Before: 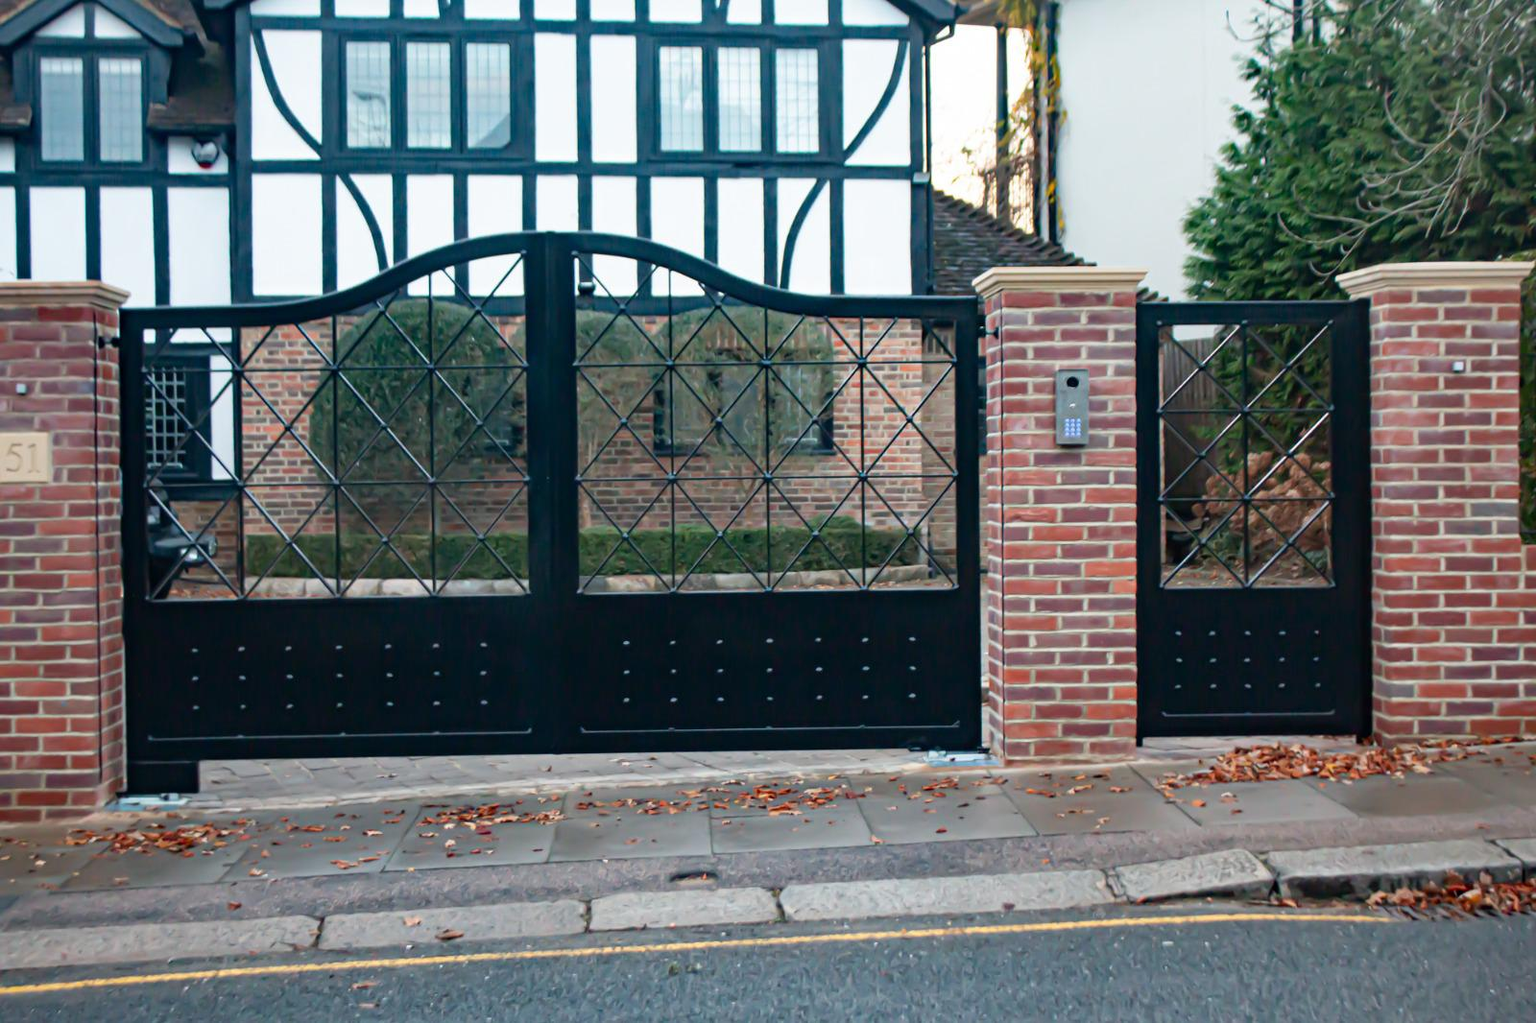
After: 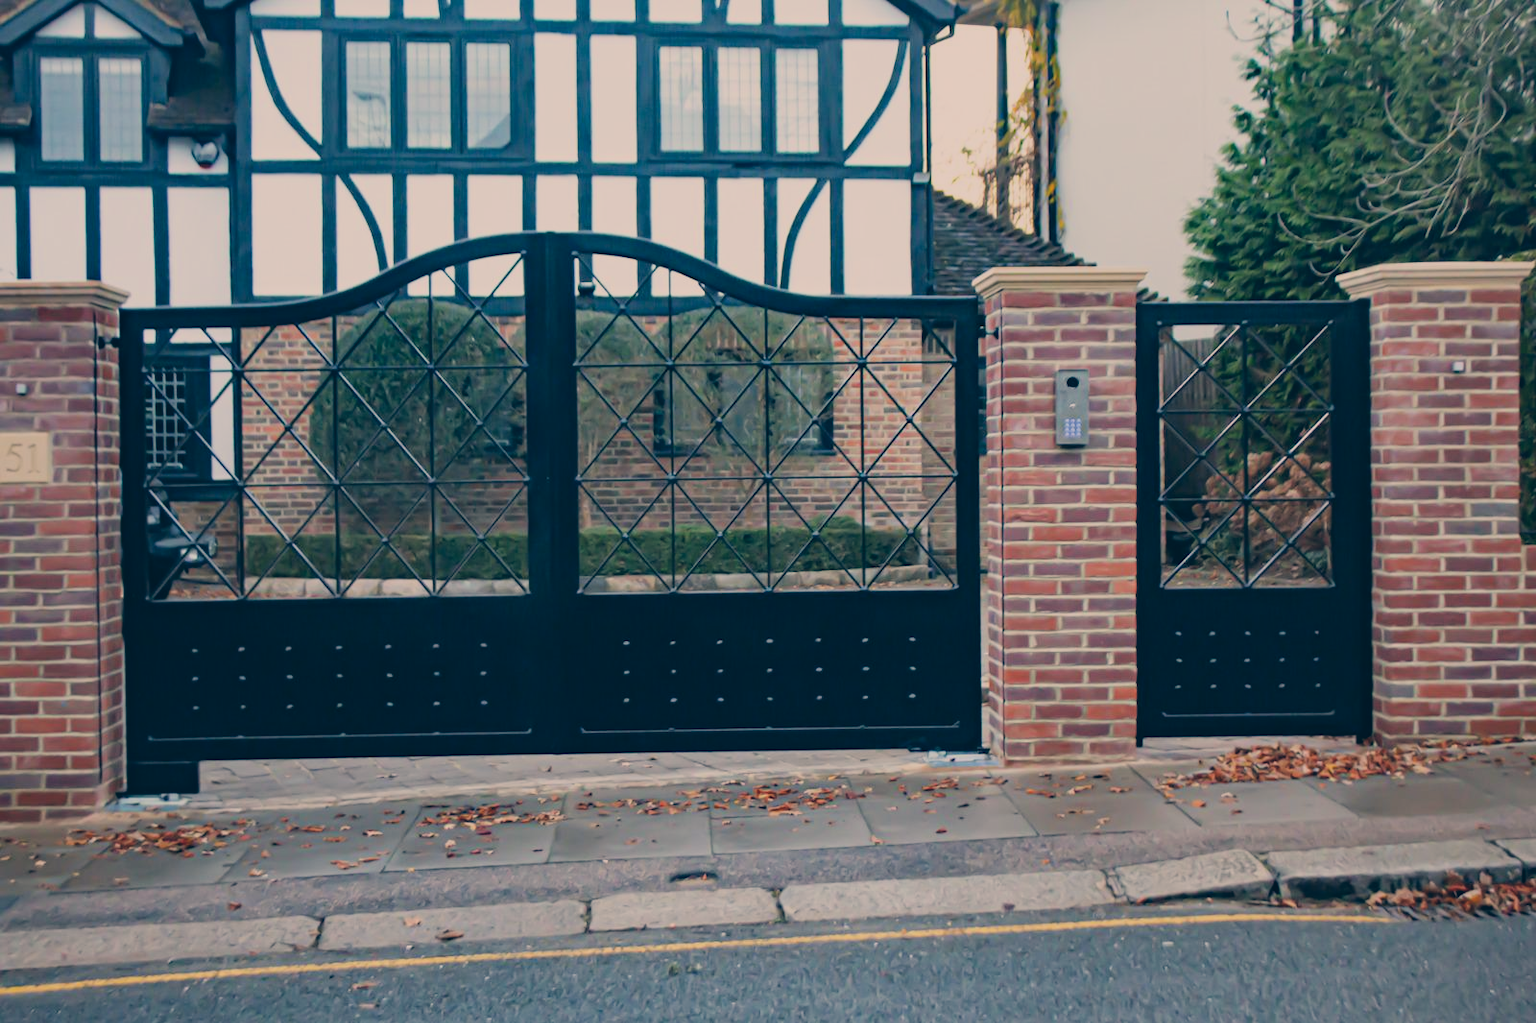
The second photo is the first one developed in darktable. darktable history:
filmic rgb: black relative exposure -7.65 EV, white relative exposure 4.56 EV, hardness 3.61
exposure: black level correction -0.015, exposure -0.125 EV, compensate highlight preservation false
color correction: highlights a* 10.32, highlights b* 14.66, shadows a* -9.59, shadows b* -15.02
